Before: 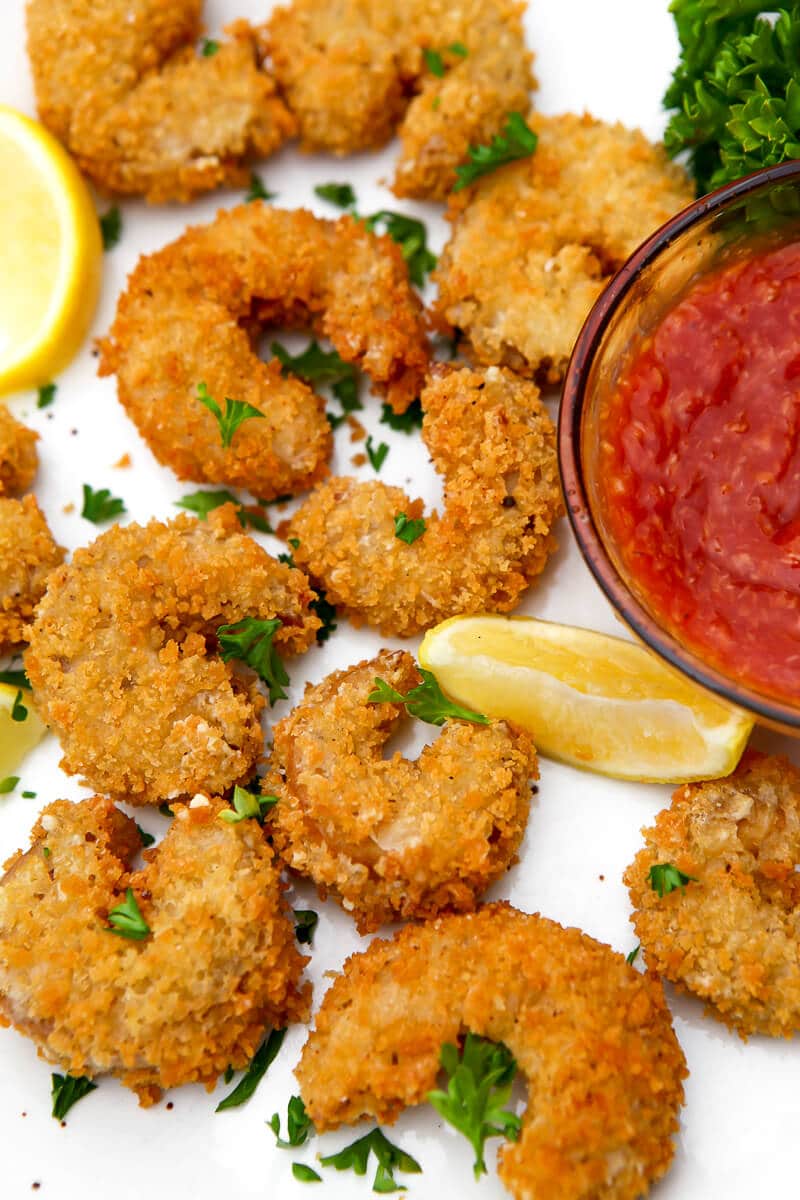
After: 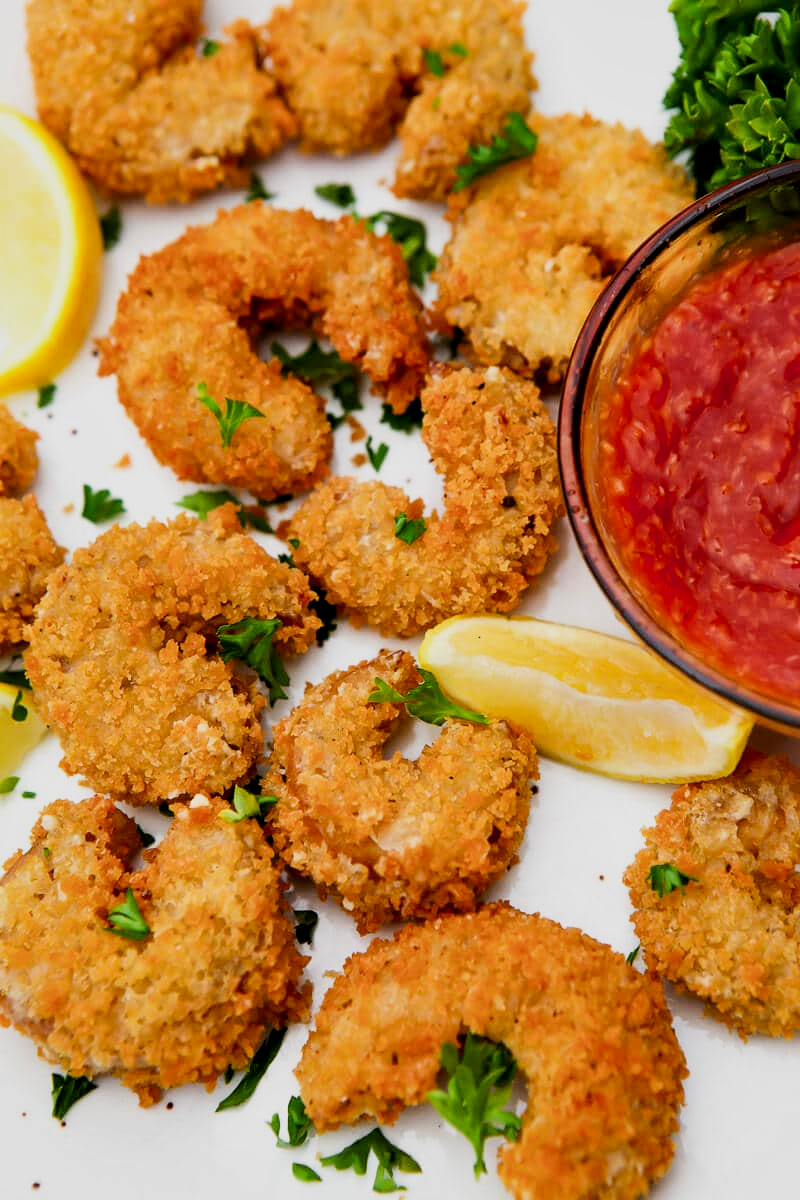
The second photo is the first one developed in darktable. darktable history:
filmic rgb: black relative exposure -7.65 EV, white relative exposure 4.56 EV, hardness 3.61, contrast 1.05
local contrast: mode bilateral grid, contrast 20, coarseness 50, detail 120%, midtone range 0.2
color balance: contrast 10%
